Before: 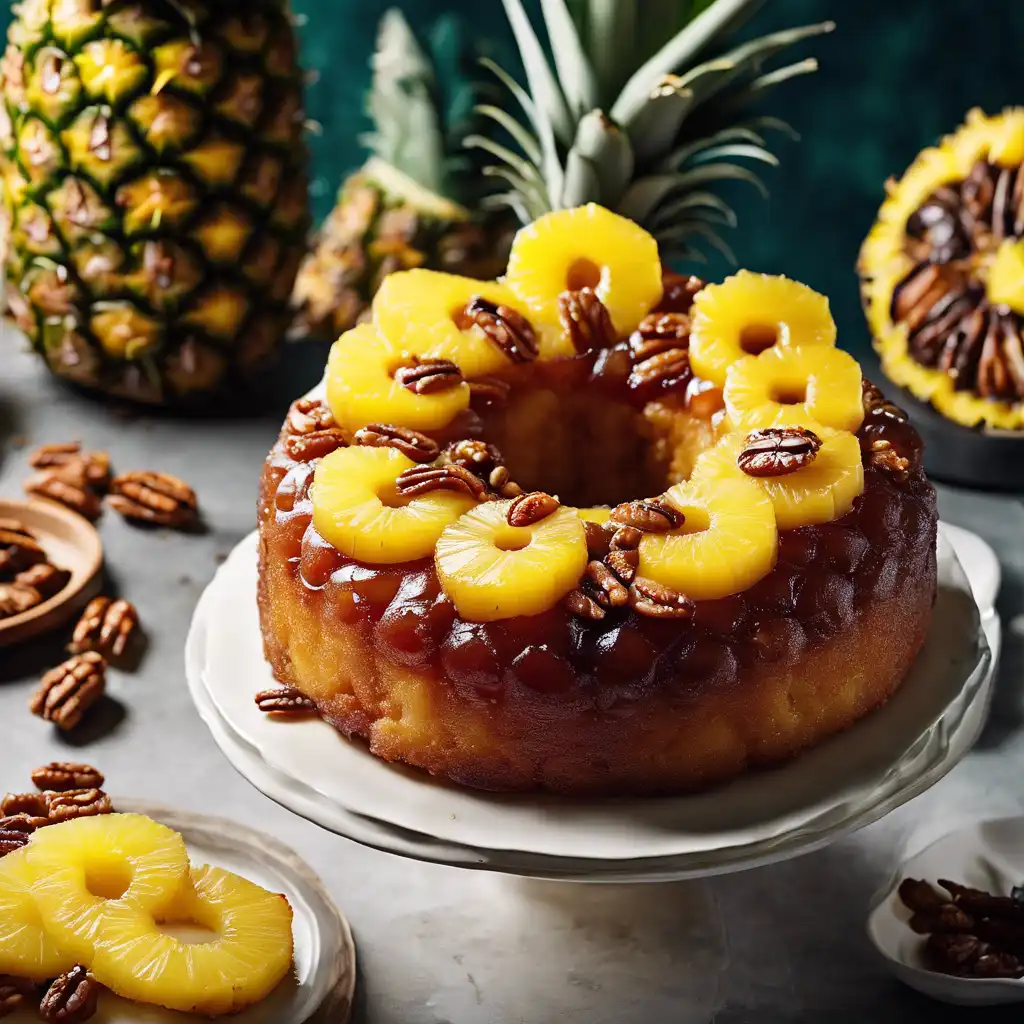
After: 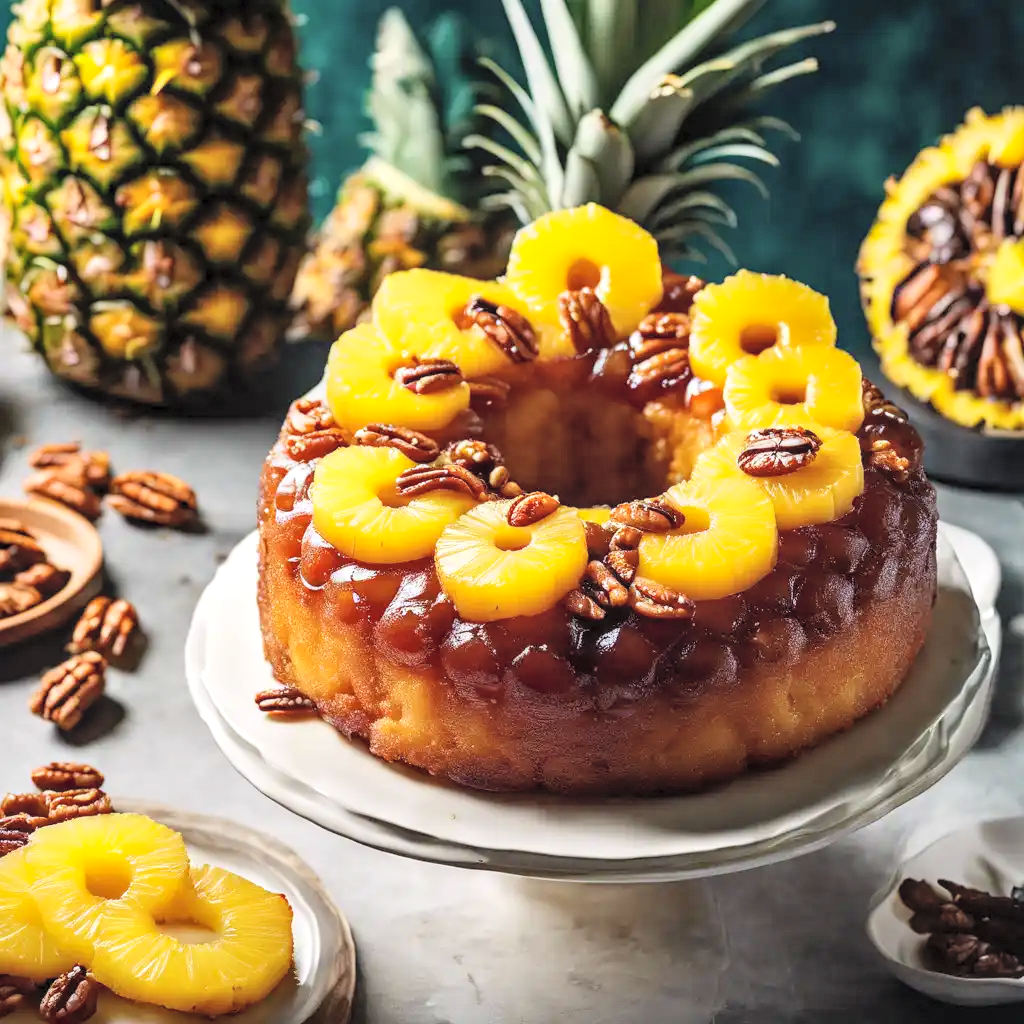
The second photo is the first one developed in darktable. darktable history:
local contrast: detail 130%
contrast brightness saturation: contrast 0.1, brightness 0.3, saturation 0.14
